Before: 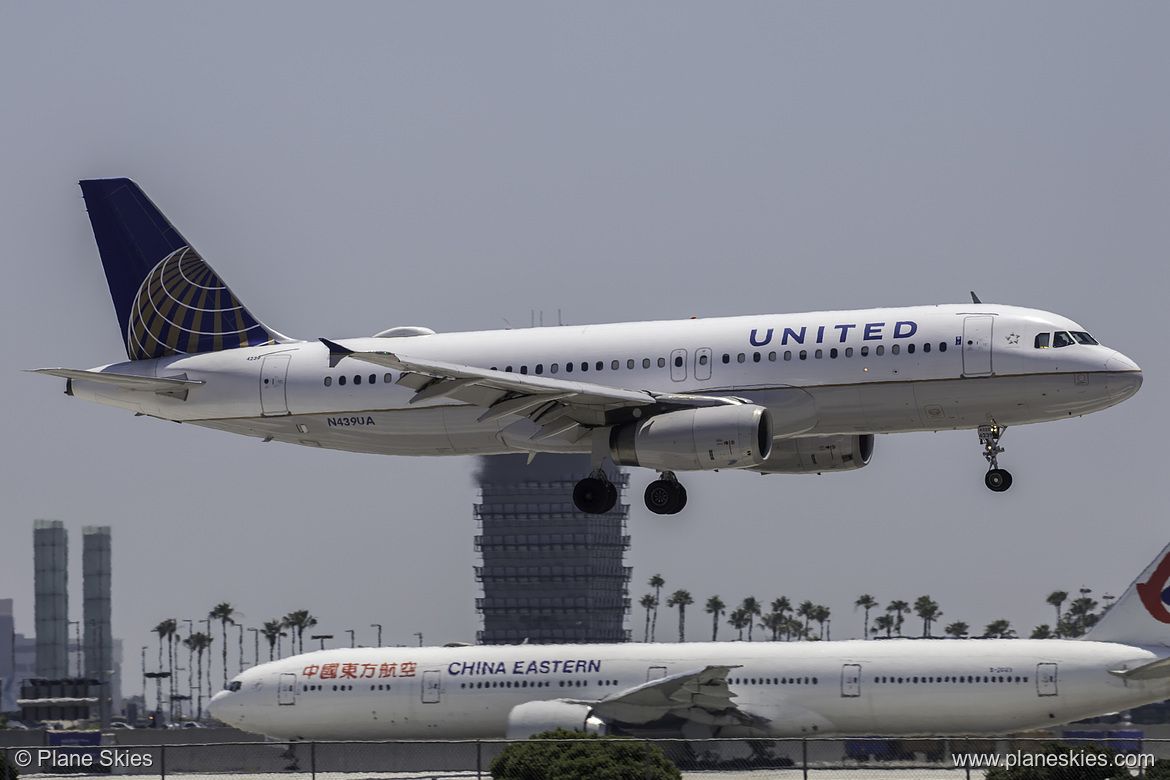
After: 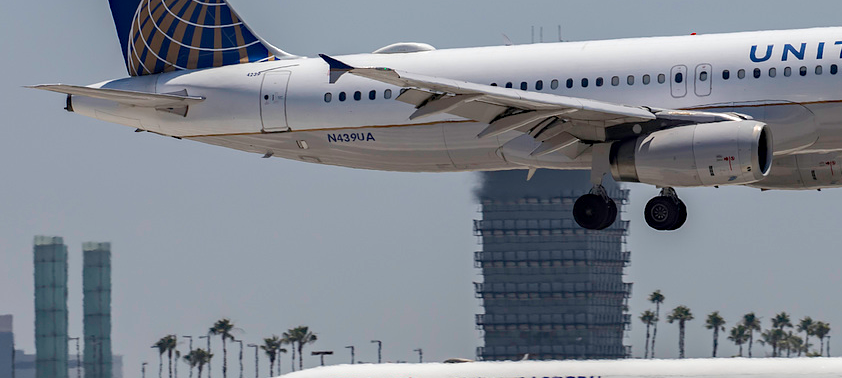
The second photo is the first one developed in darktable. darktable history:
haze removal: compatibility mode true, adaptive false
exposure: compensate highlight preservation false
crop: top 36.498%, right 27.964%, bottom 14.995%
